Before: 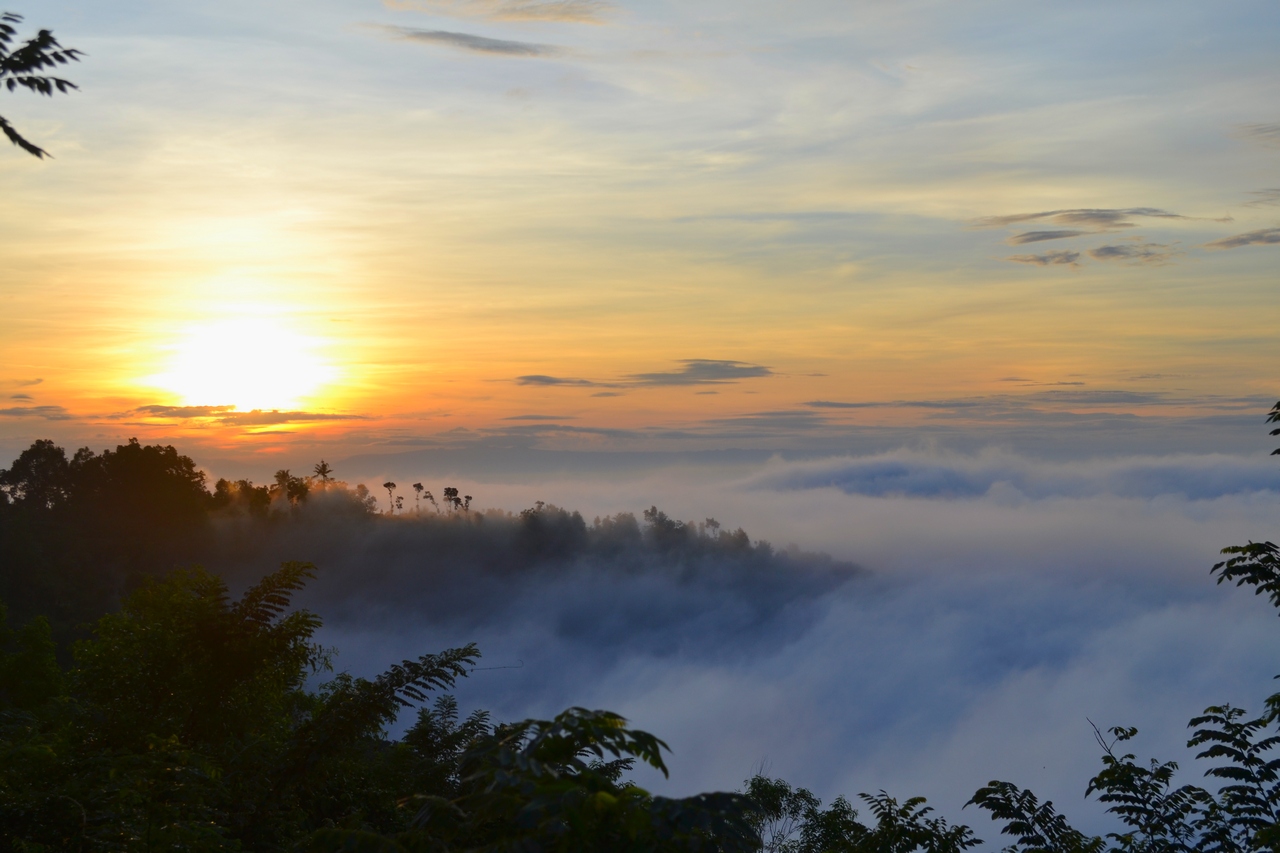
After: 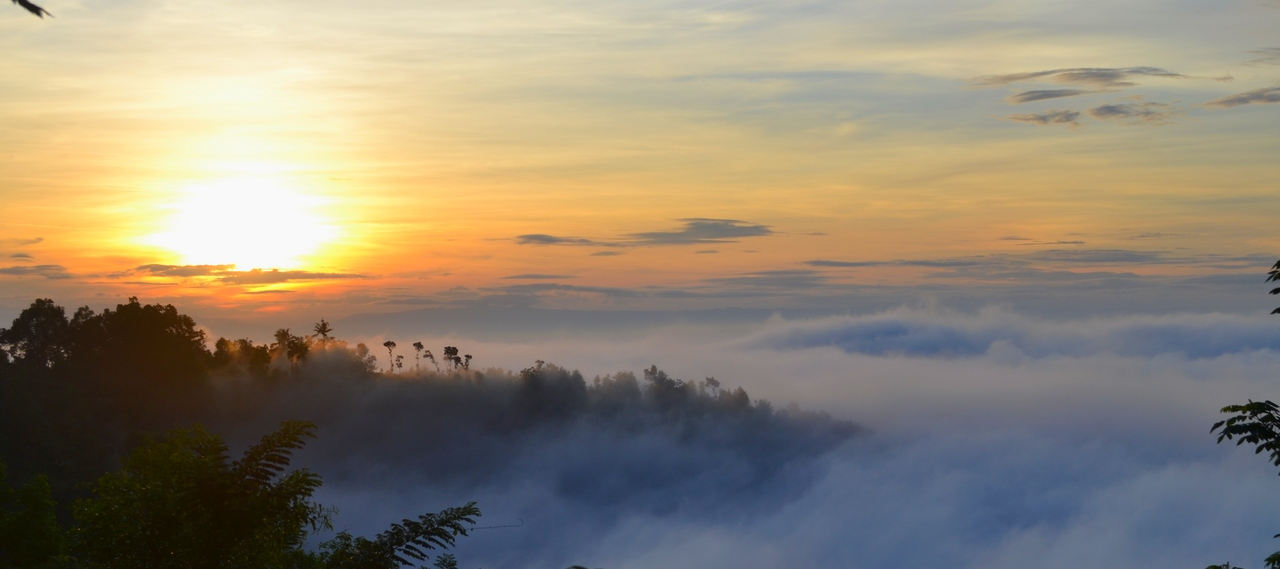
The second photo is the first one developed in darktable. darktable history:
crop: top 16.597%, bottom 16.678%
